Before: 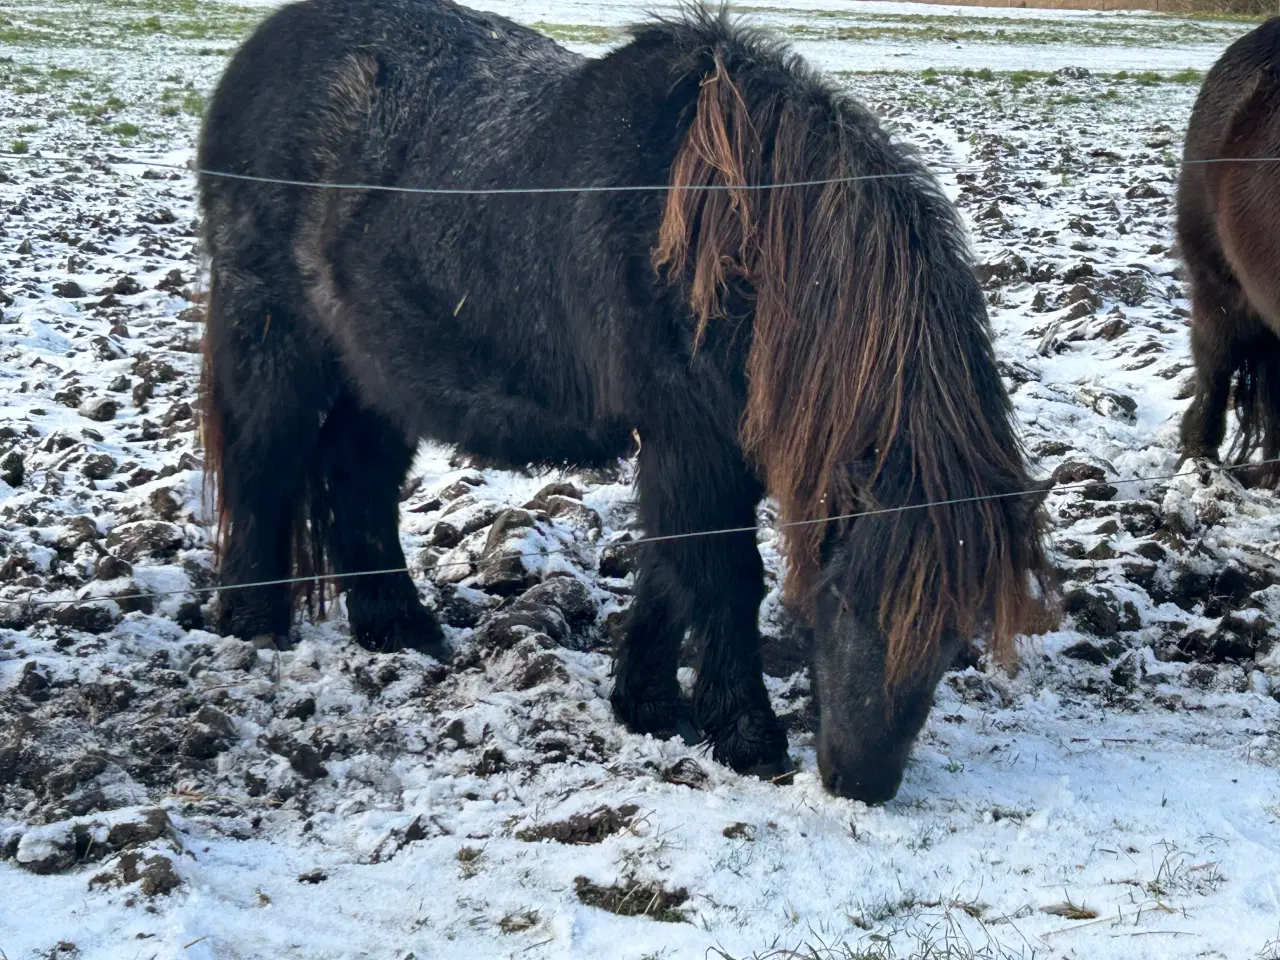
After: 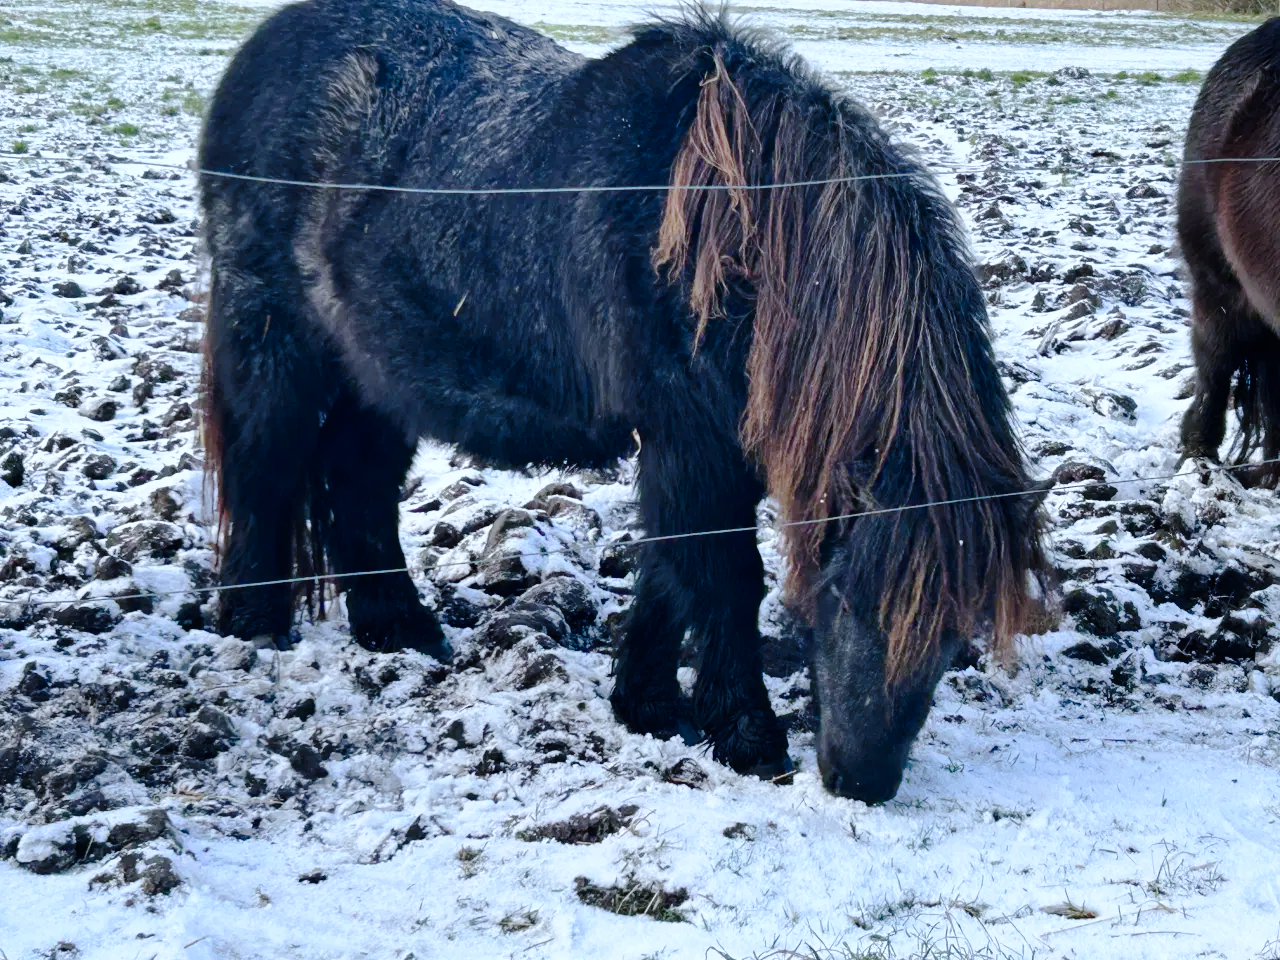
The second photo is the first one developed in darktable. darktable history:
tone curve: curves: ch0 [(0, 0) (0.003, 0.002) (0.011, 0.008) (0.025, 0.016) (0.044, 0.026) (0.069, 0.04) (0.1, 0.061) (0.136, 0.104) (0.177, 0.15) (0.224, 0.22) (0.277, 0.307) (0.335, 0.399) (0.399, 0.492) (0.468, 0.575) (0.543, 0.638) (0.623, 0.701) (0.709, 0.778) (0.801, 0.85) (0.898, 0.934) (1, 1)], preserve colors none
white balance: red 0.931, blue 1.11
